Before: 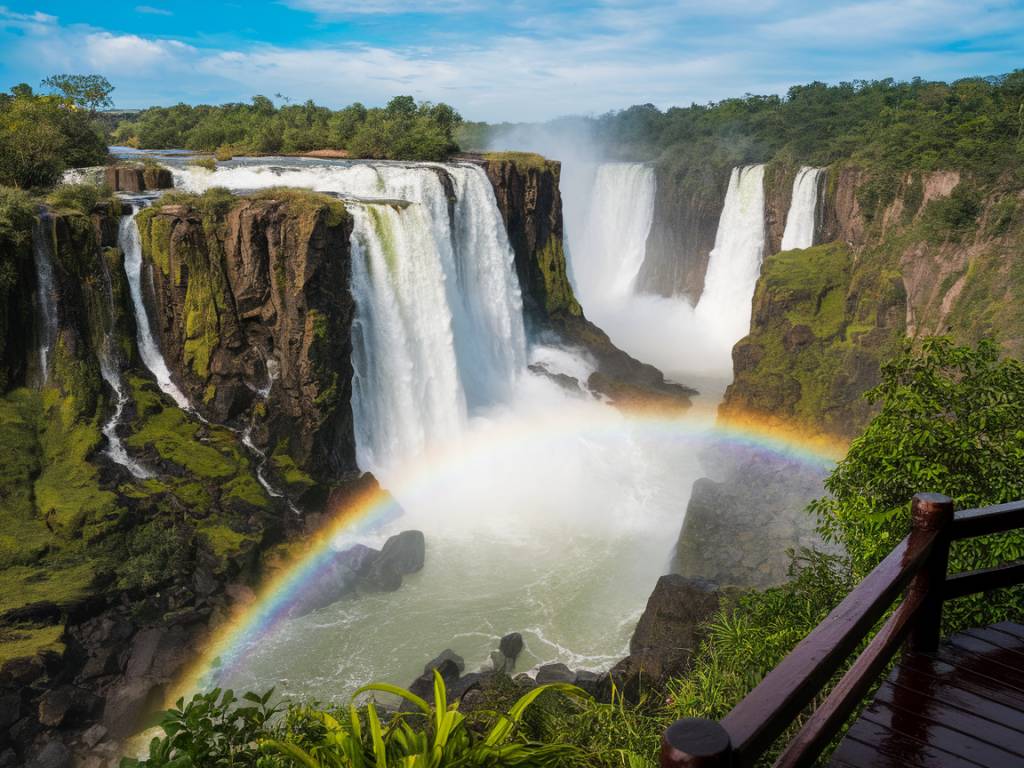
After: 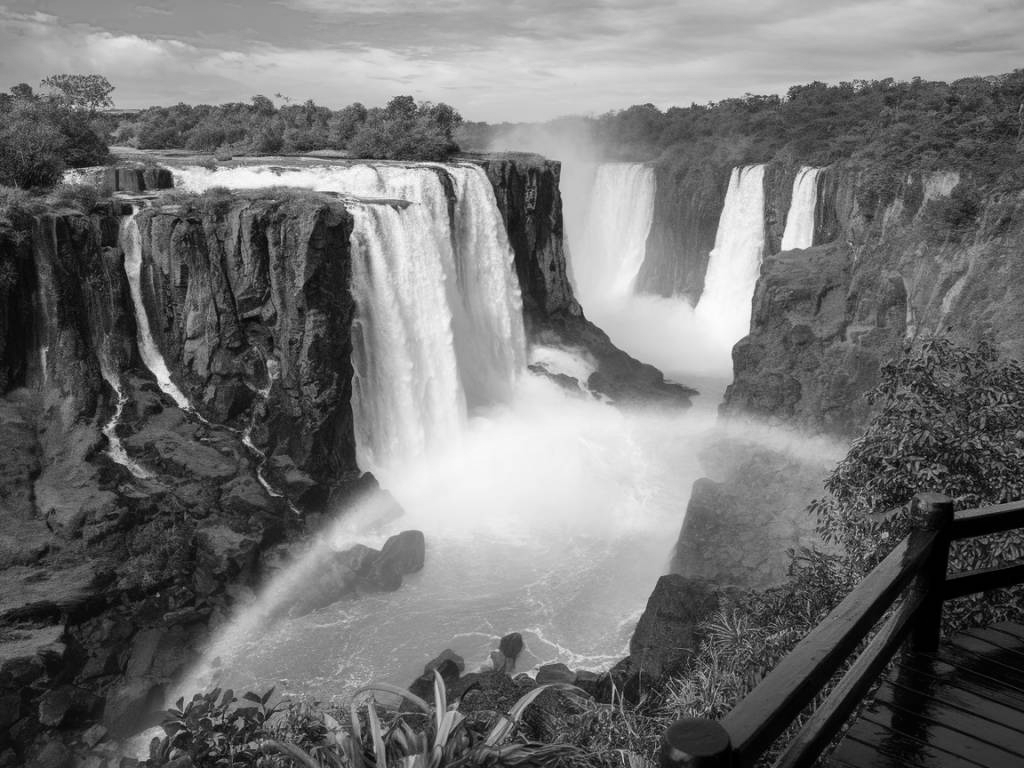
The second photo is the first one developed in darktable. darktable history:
white balance: red 1.123, blue 0.83
monochrome: on, module defaults
